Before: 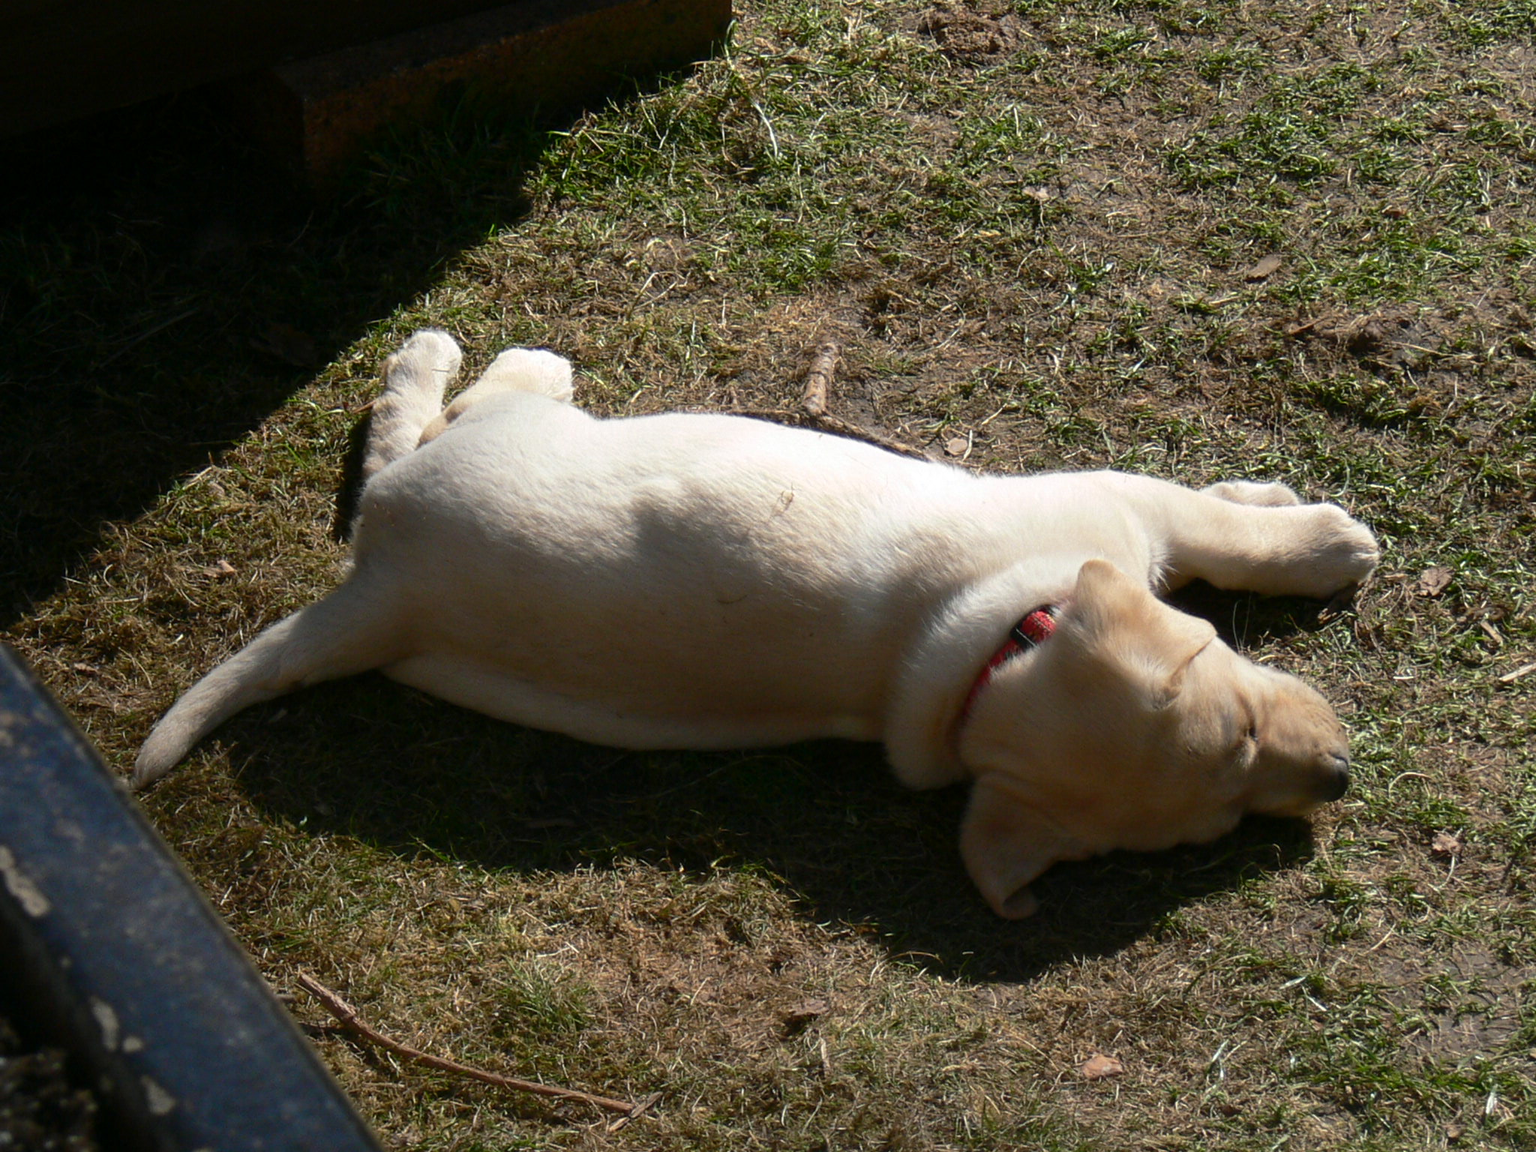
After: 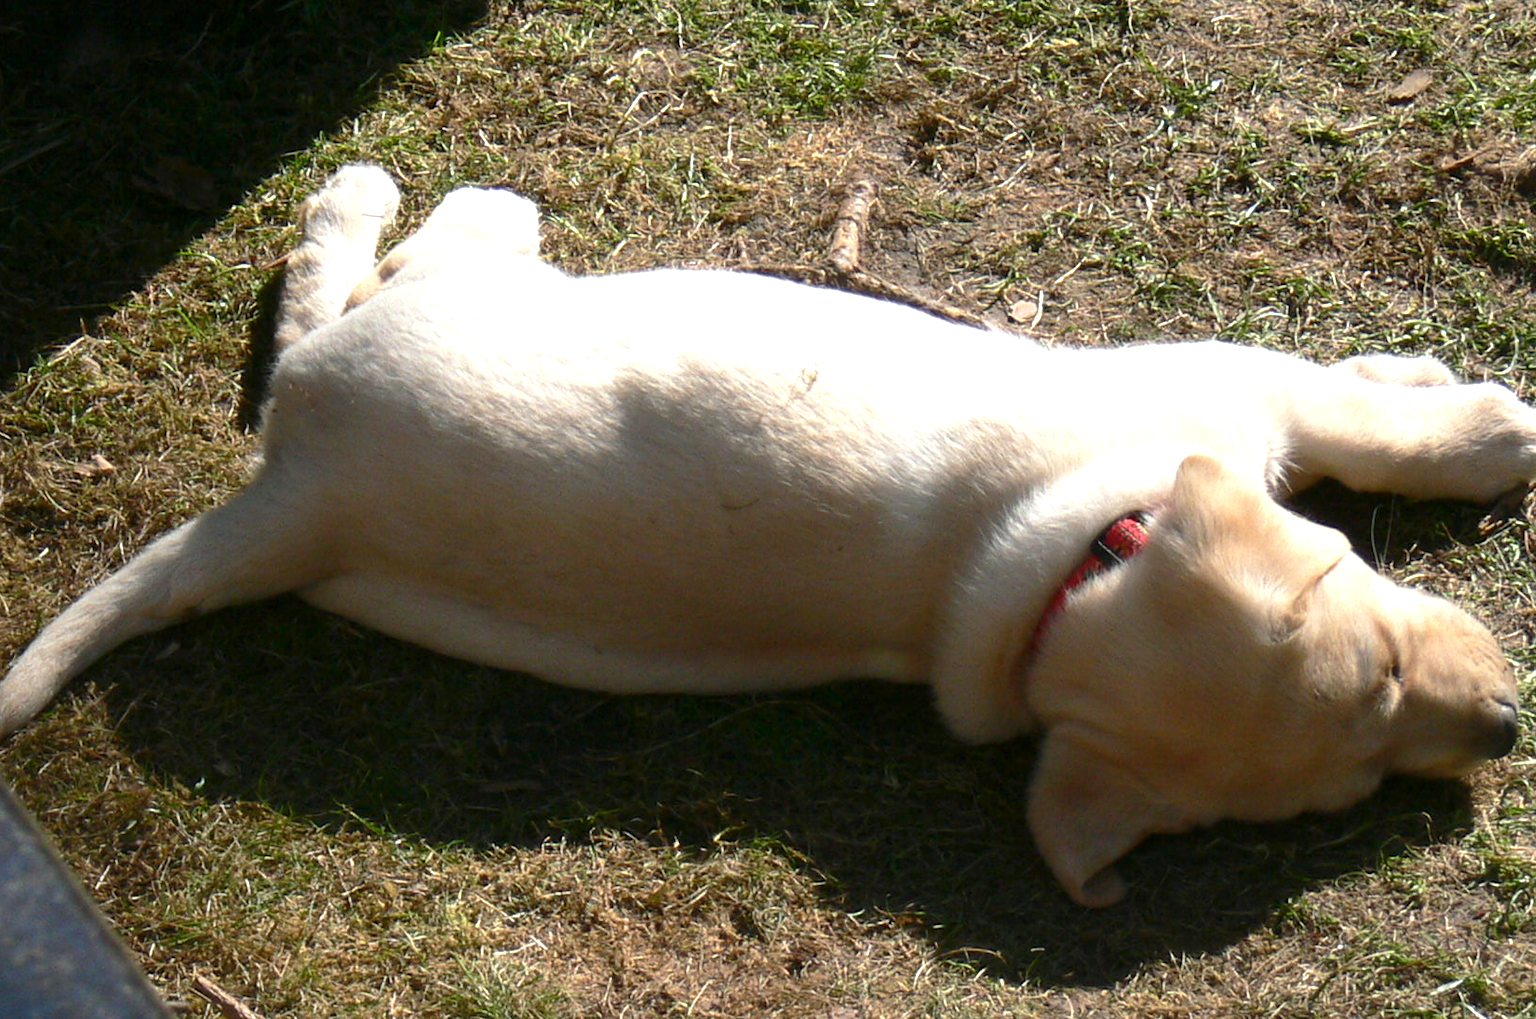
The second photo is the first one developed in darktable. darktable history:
exposure: exposure 0.756 EV, compensate exposure bias true, compensate highlight preservation false
crop: left 9.468%, top 17.328%, right 11.138%, bottom 12.408%
